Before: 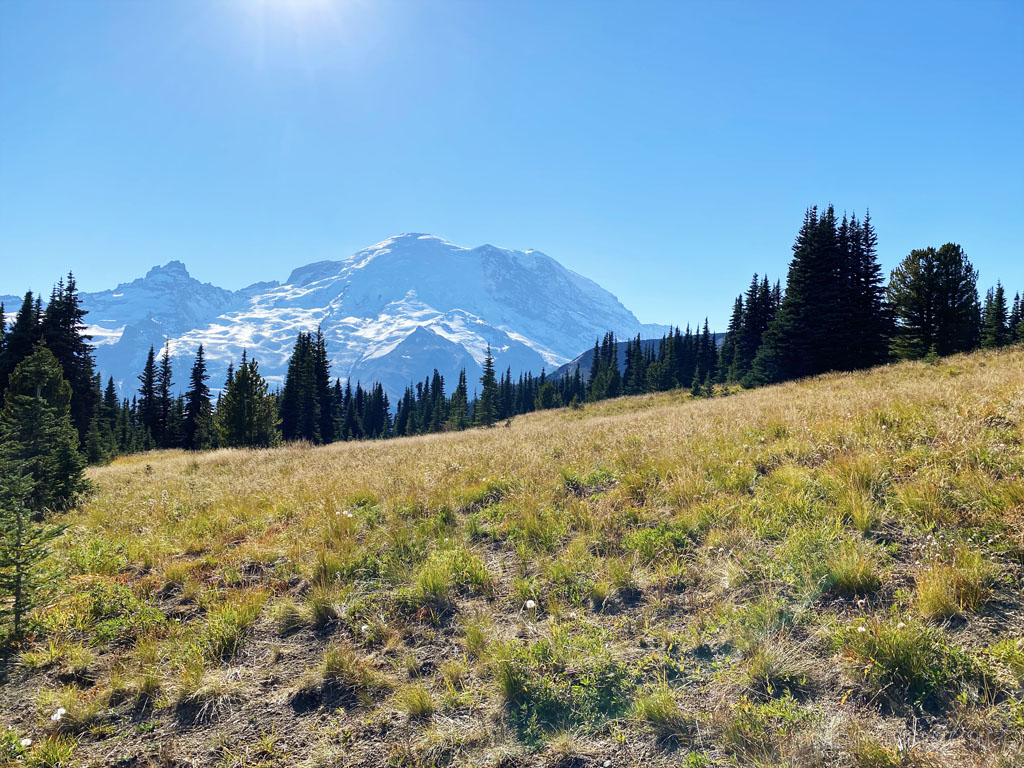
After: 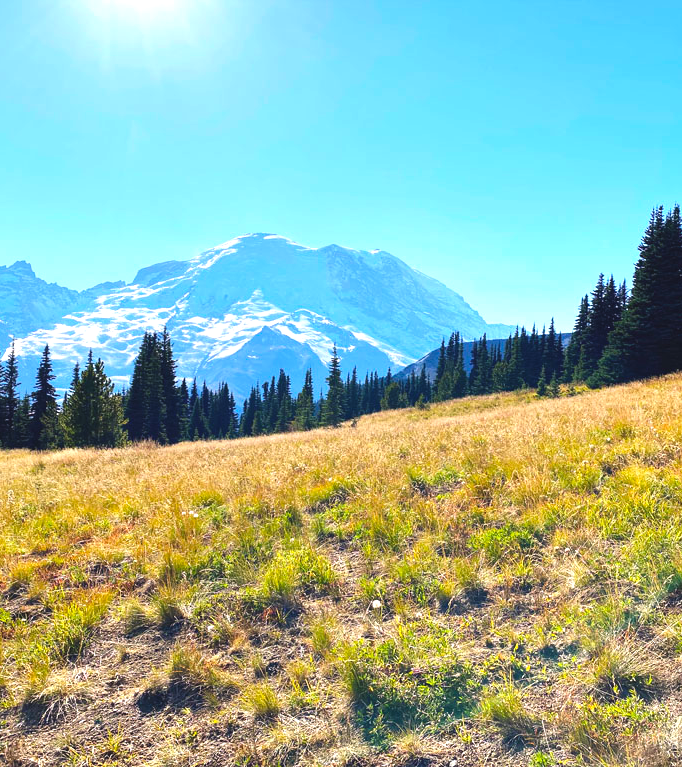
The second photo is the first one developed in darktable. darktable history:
crop and rotate: left 15.055%, right 18.278%
exposure: black level correction -0.005, exposure 0.622 EV, compensate highlight preservation false
contrast brightness saturation: saturation -0.05
color correction: highlights a* 3.22, highlights b* 1.93, saturation 1.19
